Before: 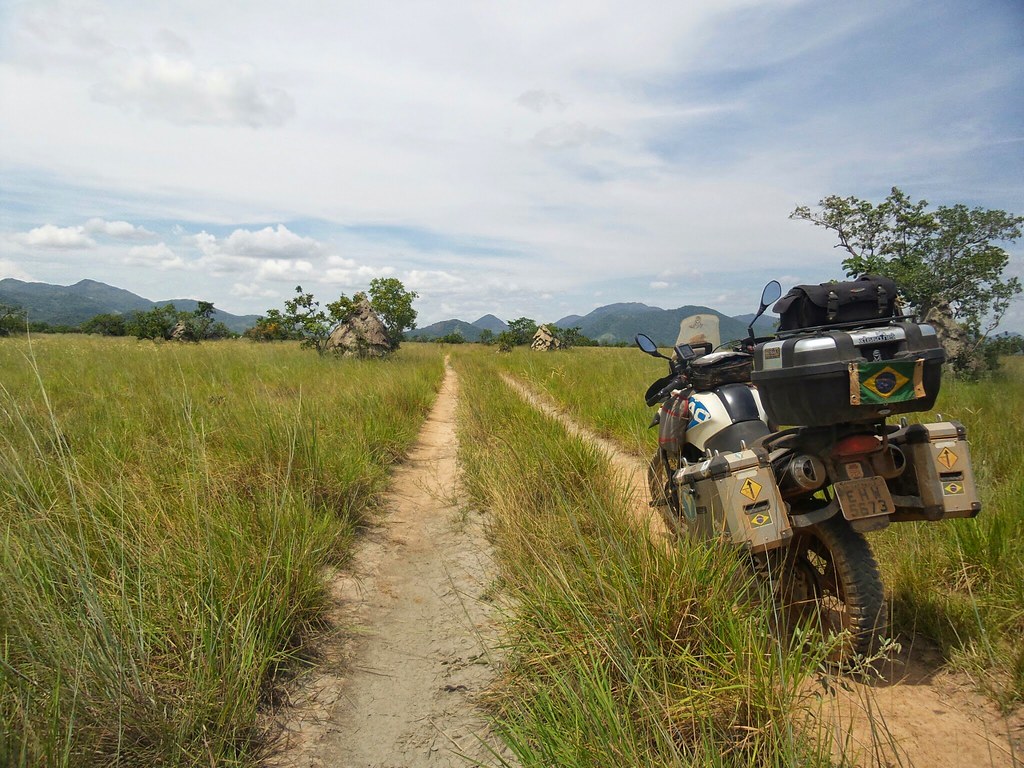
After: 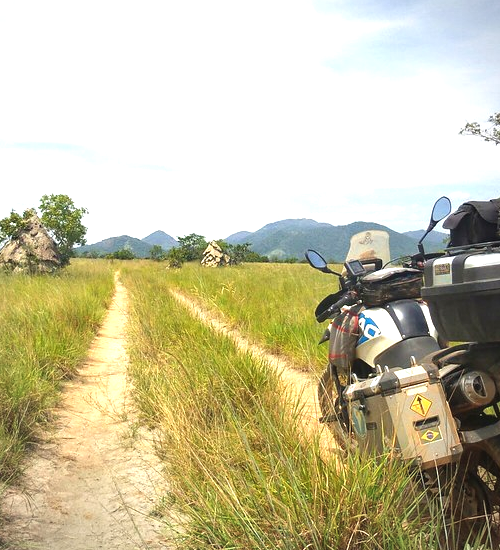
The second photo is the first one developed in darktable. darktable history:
exposure: black level correction -0.002, exposure 1.109 EV, compensate highlight preservation false
vignetting: brightness -0.411, saturation -0.291
crop: left 32.317%, top 10.97%, right 18.757%, bottom 17.34%
